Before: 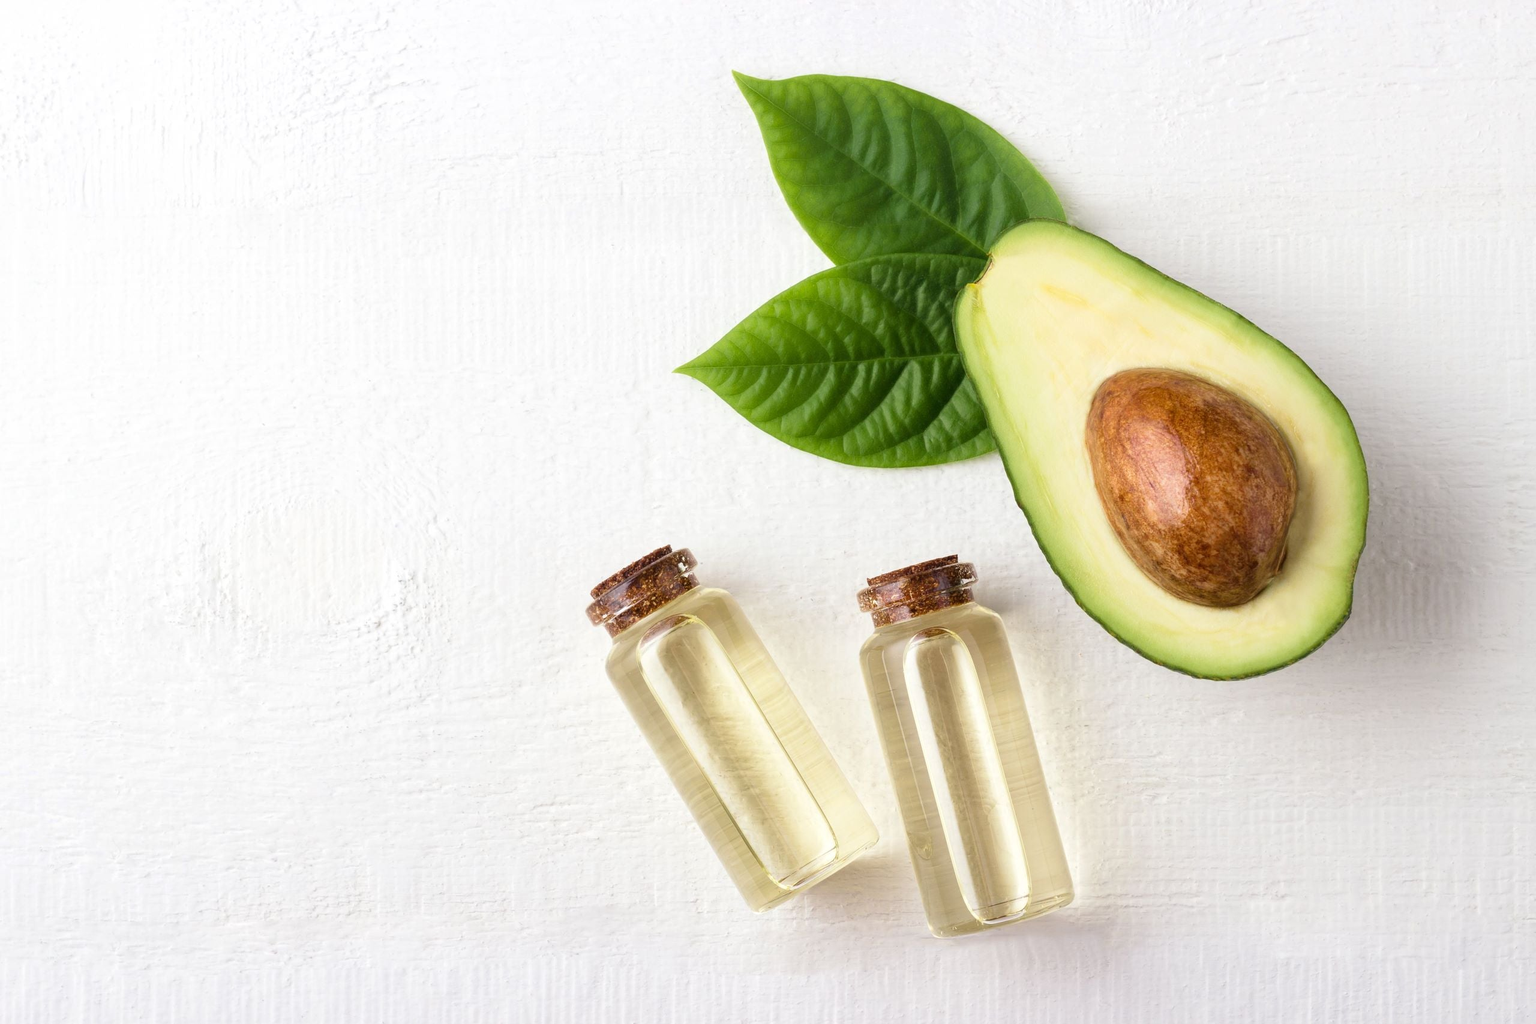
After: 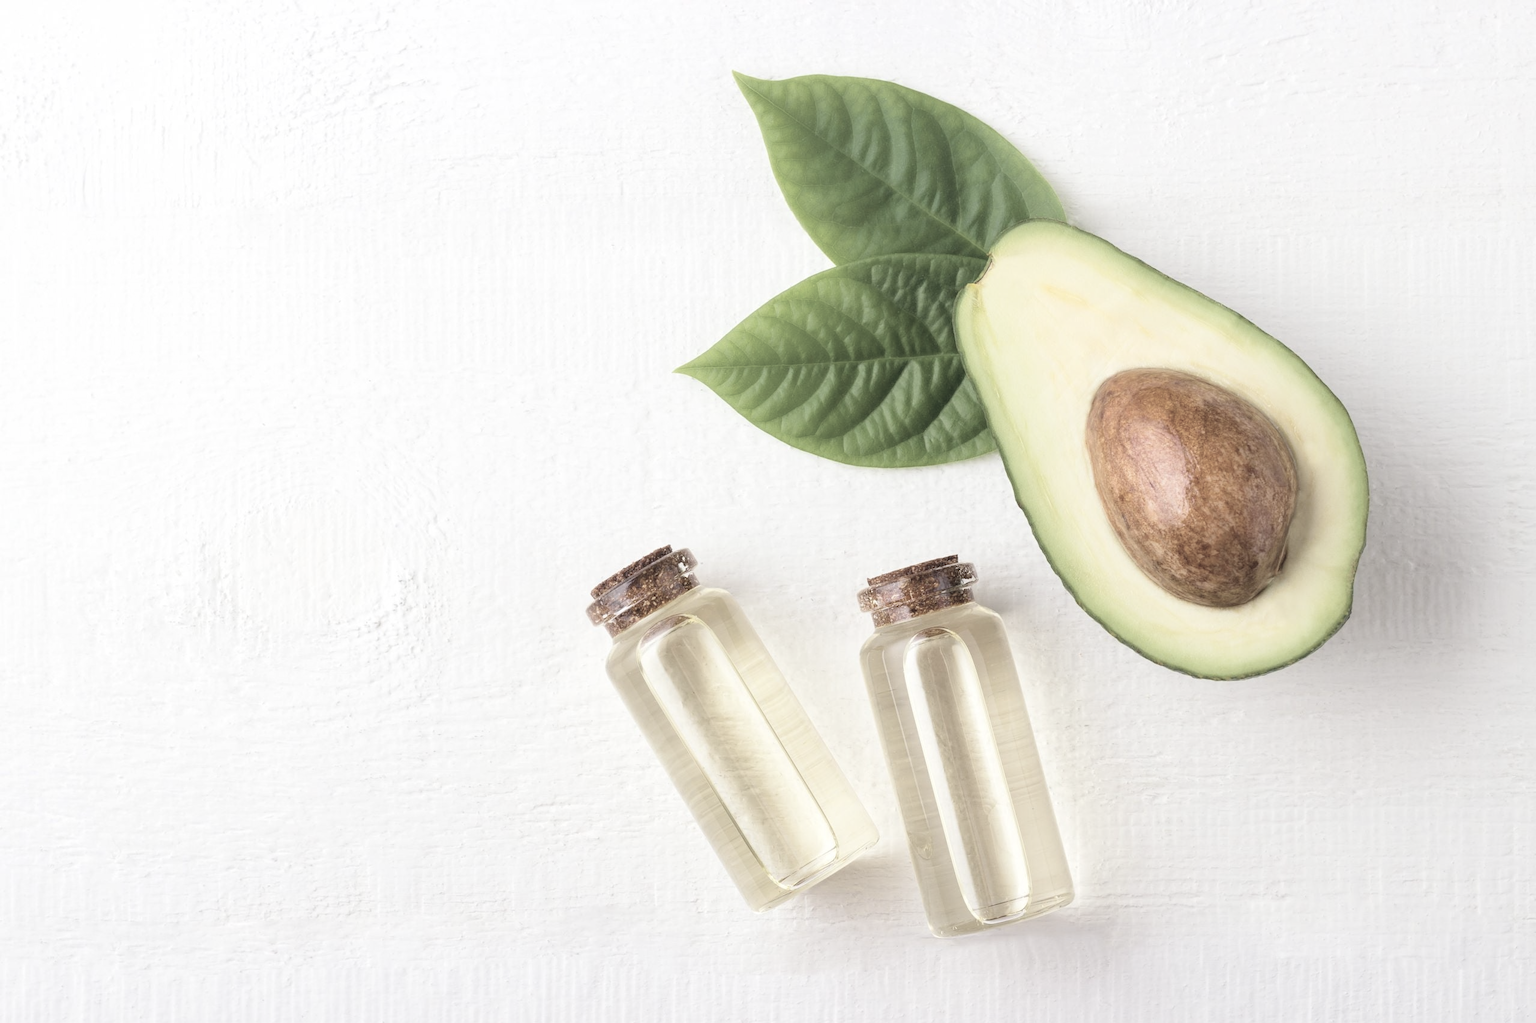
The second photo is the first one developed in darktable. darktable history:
color balance rgb: linear chroma grading › global chroma 1.5%, linear chroma grading › mid-tones -1%, perceptual saturation grading › global saturation -3%, perceptual saturation grading › shadows -2%
contrast brightness saturation: brightness 0.18, saturation -0.5
